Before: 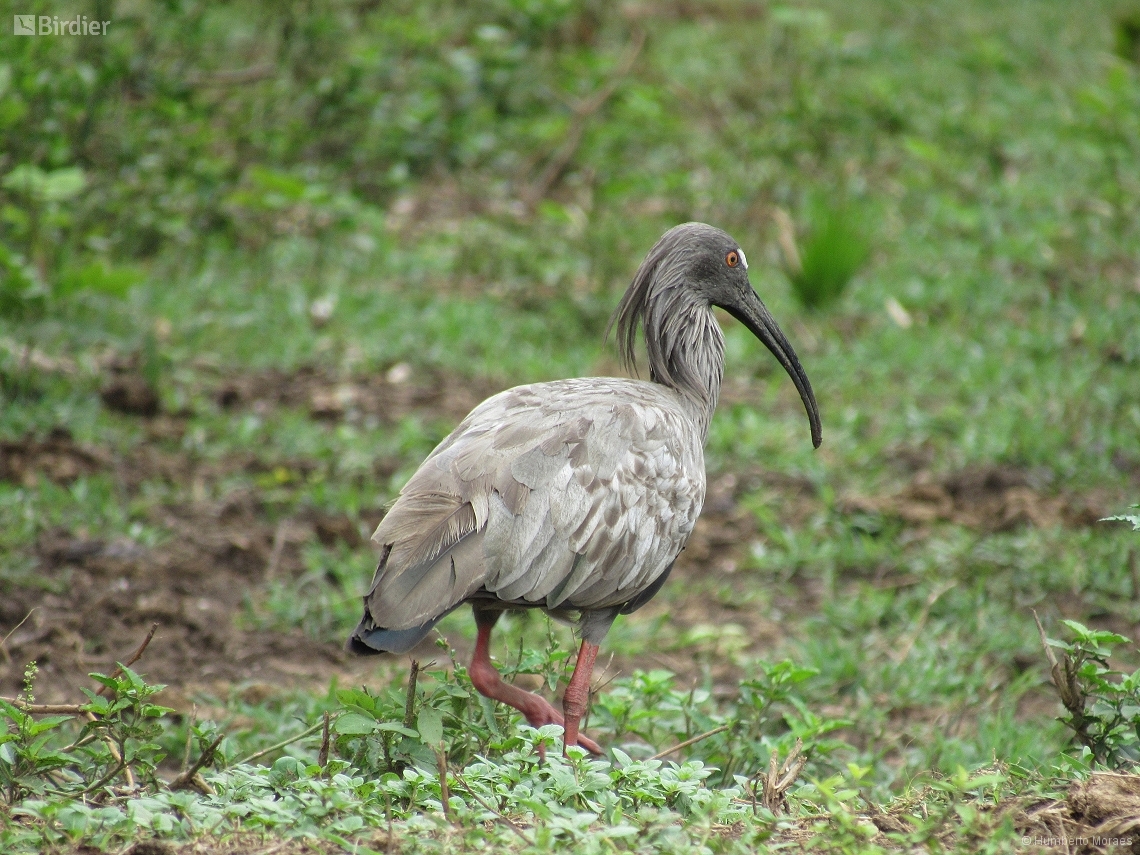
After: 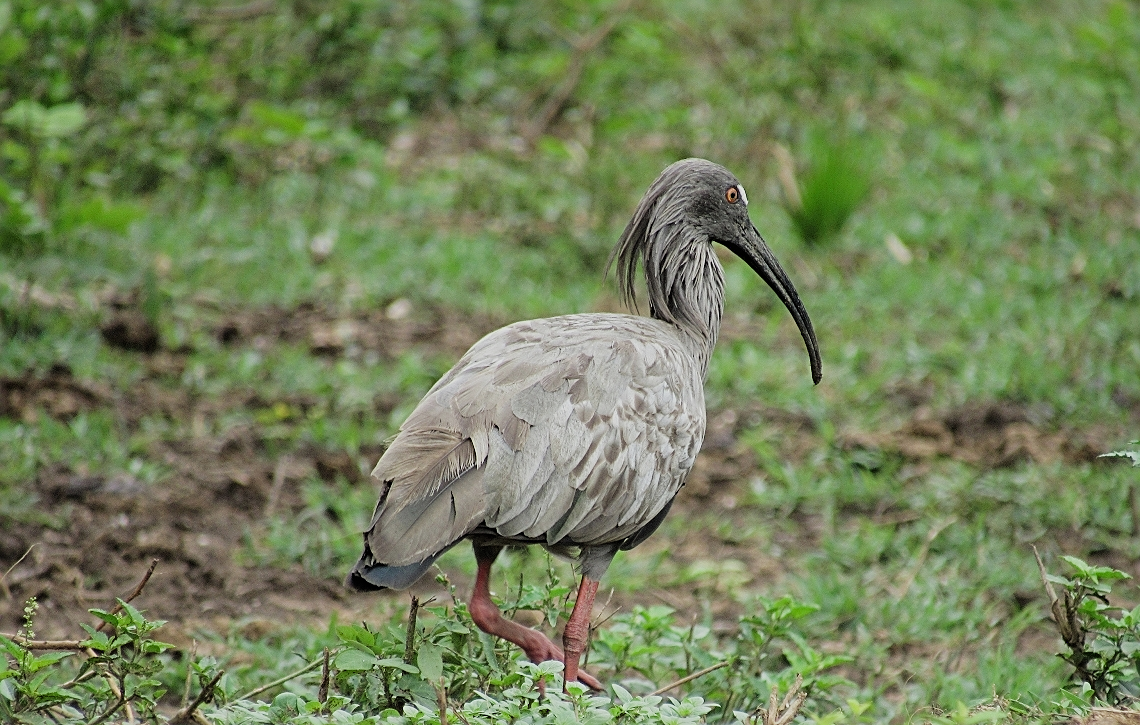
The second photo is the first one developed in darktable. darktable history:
sharpen: radius 2.535, amount 0.625
filmic rgb: black relative exposure -7.65 EV, white relative exposure 4.56 EV, hardness 3.61, contrast 1.051
crop: top 7.598%, bottom 7.587%
